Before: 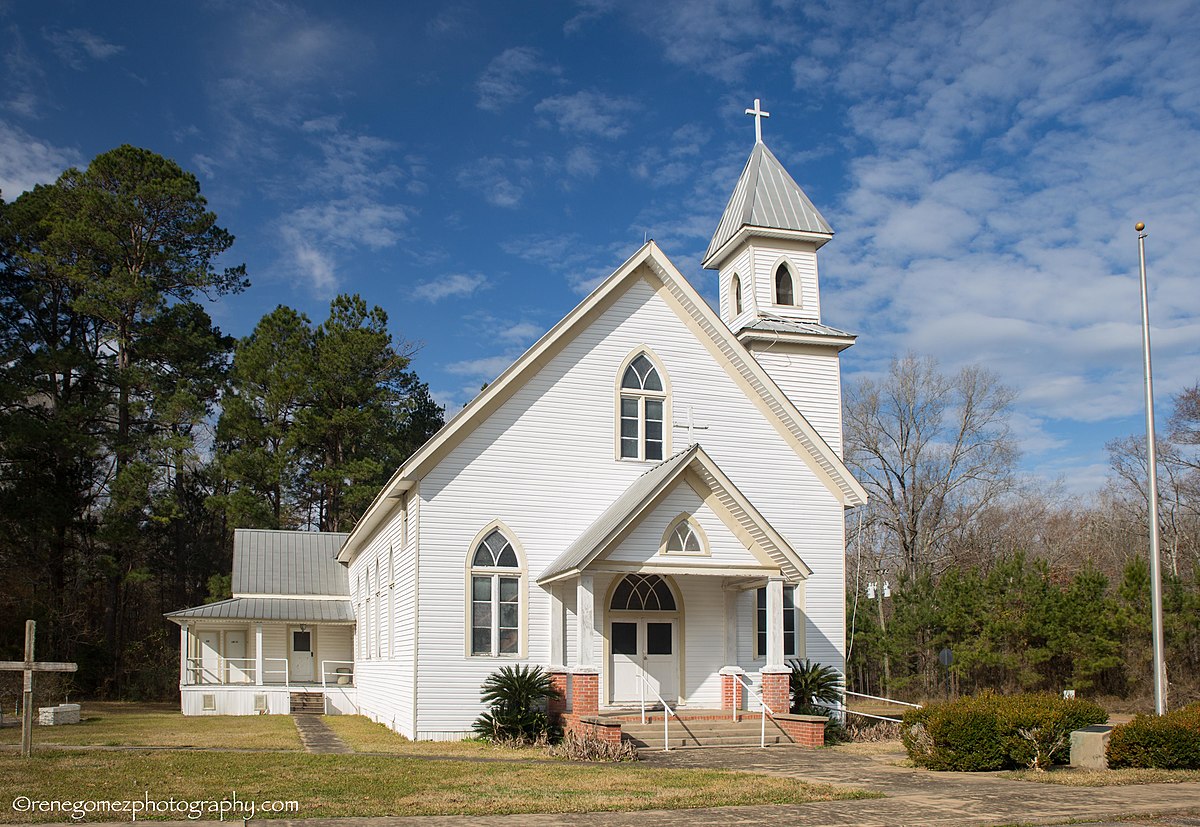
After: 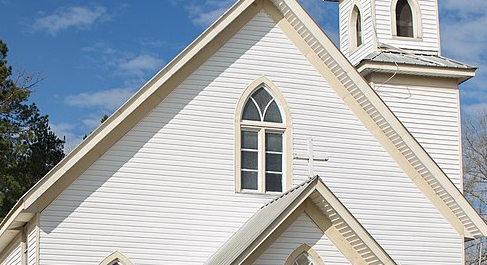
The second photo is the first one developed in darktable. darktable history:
crop: left 31.686%, top 32.415%, right 27.703%, bottom 35.438%
